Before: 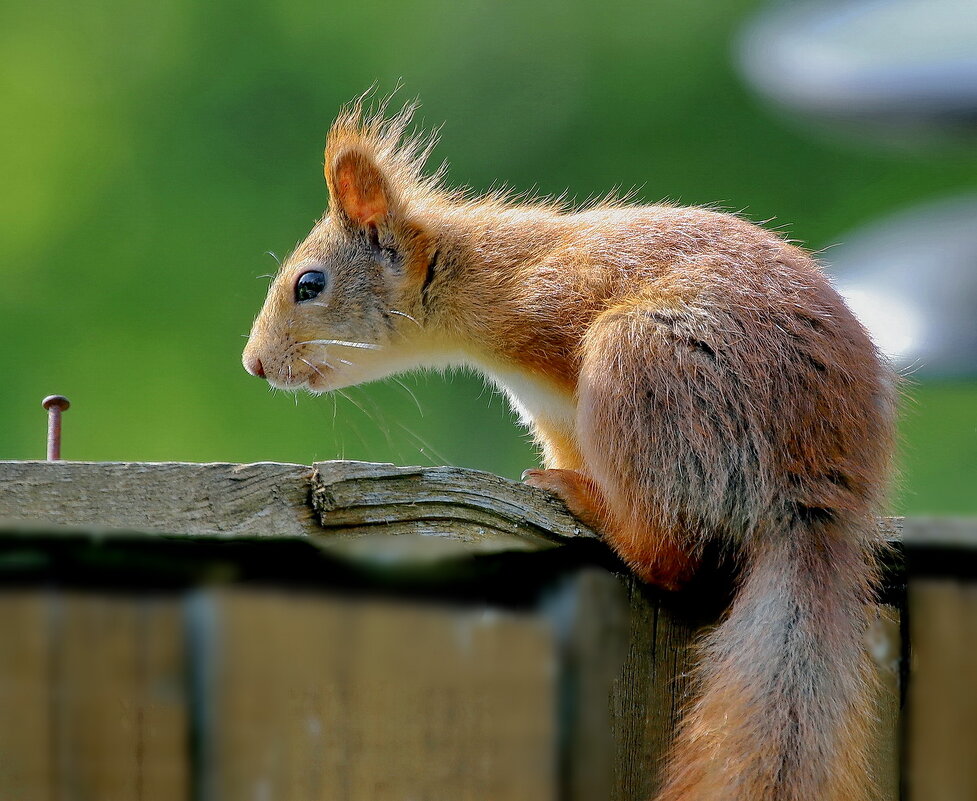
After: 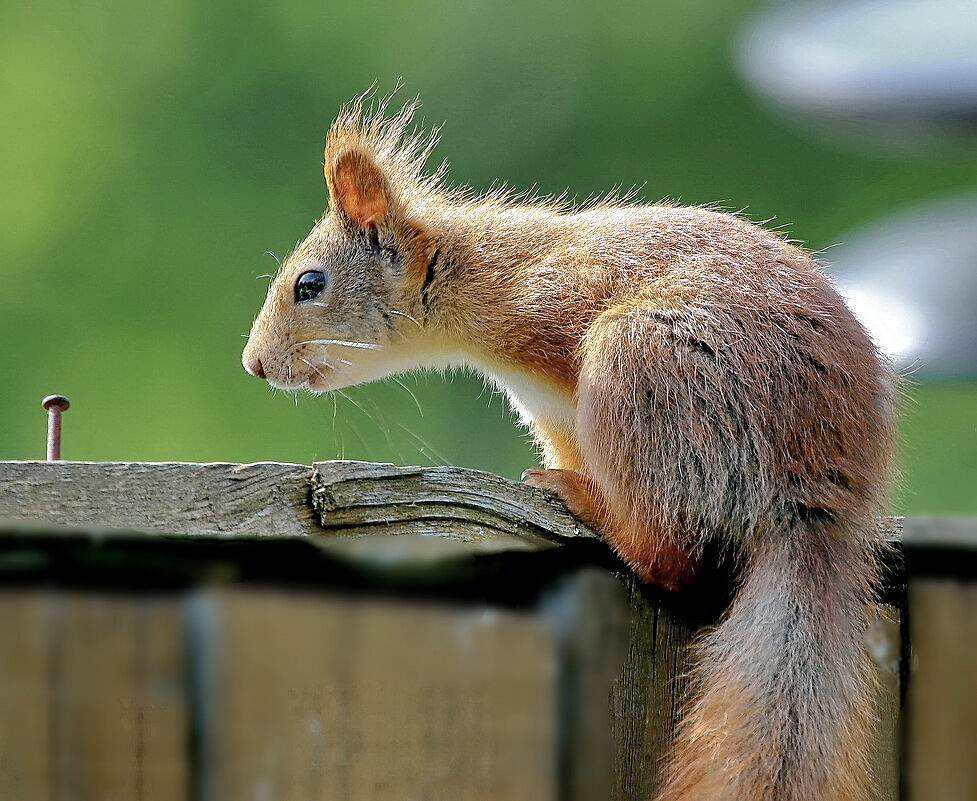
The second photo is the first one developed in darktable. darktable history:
sharpen: on, module defaults
color correction: saturation 0.8
exposure: exposure 0.3 EV, compensate highlight preservation false
